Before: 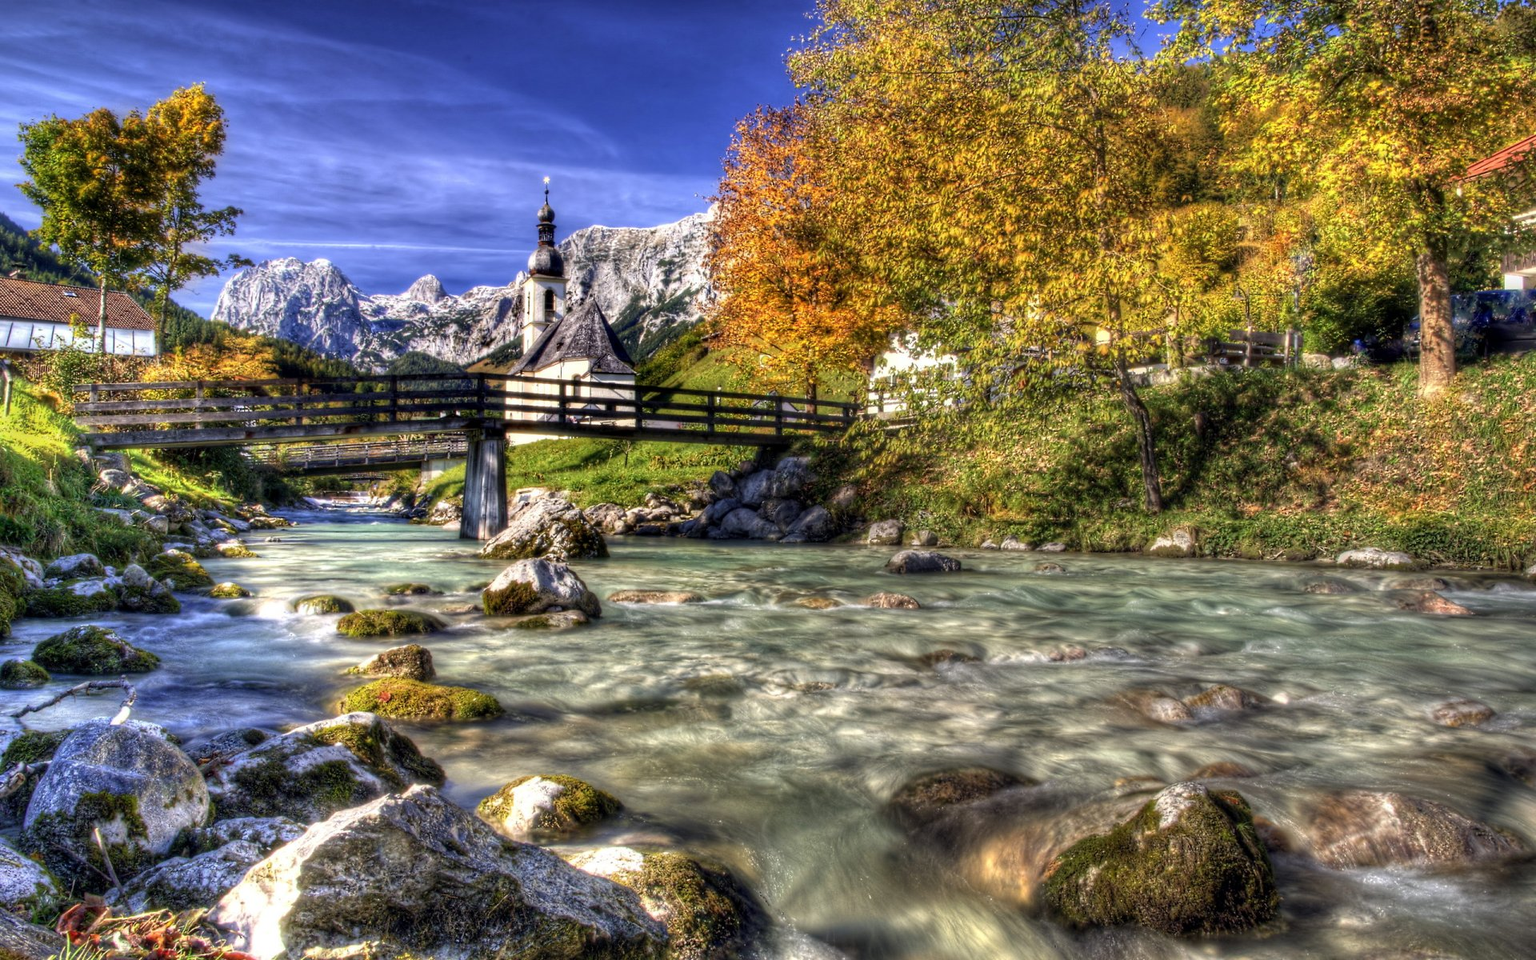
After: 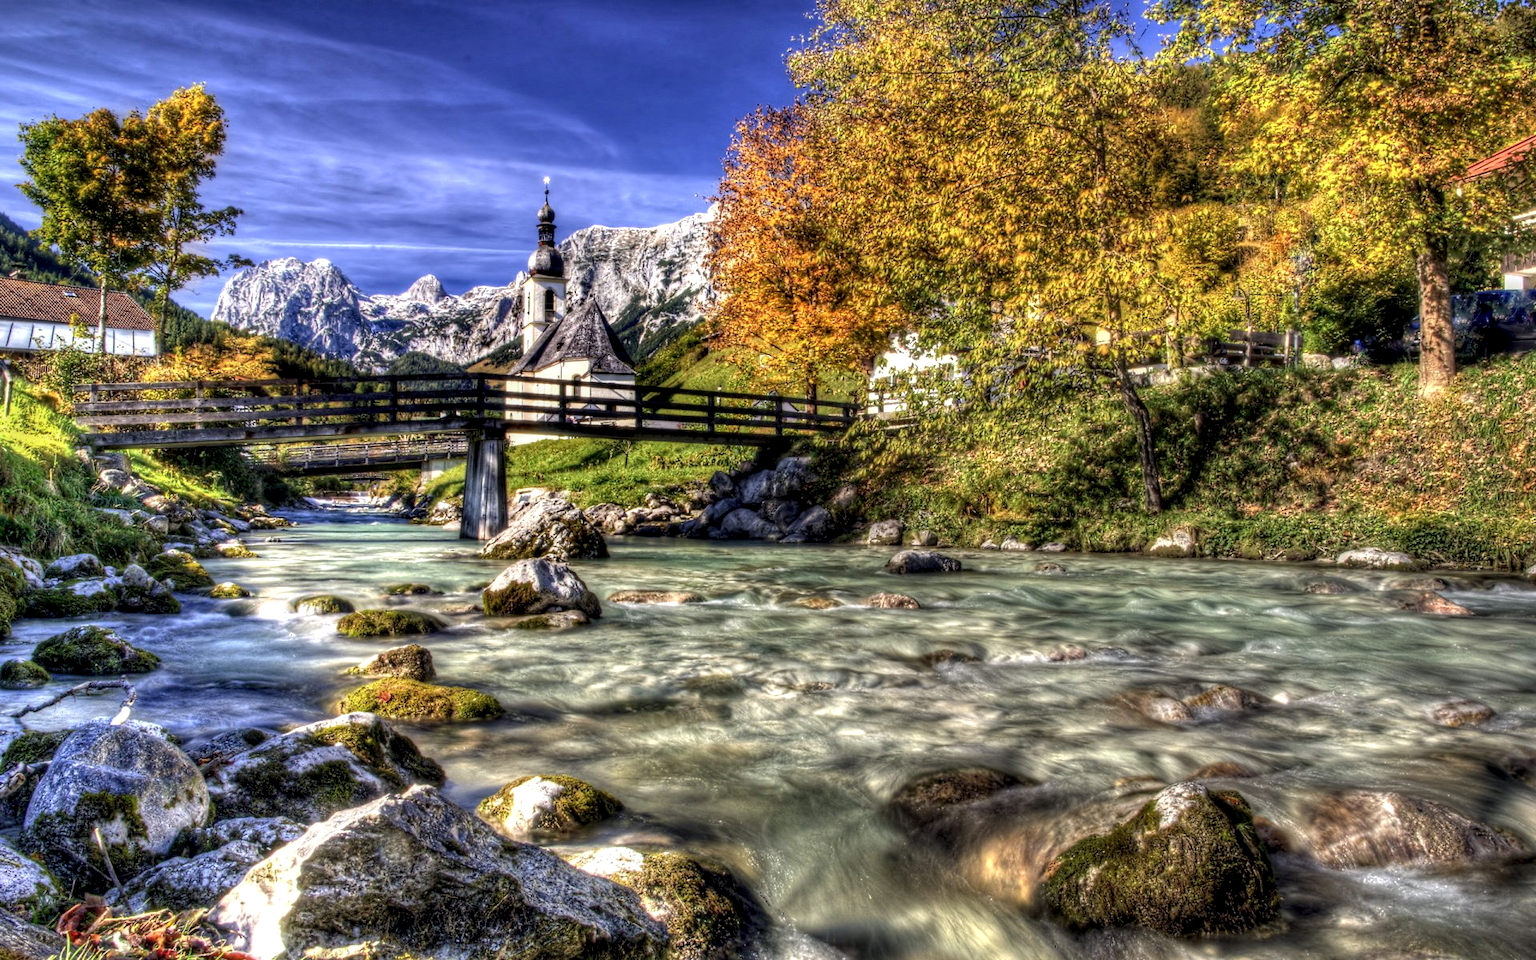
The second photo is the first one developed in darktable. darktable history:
local contrast: highlights 38%, shadows 64%, detail 137%, midtone range 0.511
shadows and highlights: highlights 71.97, soften with gaussian
